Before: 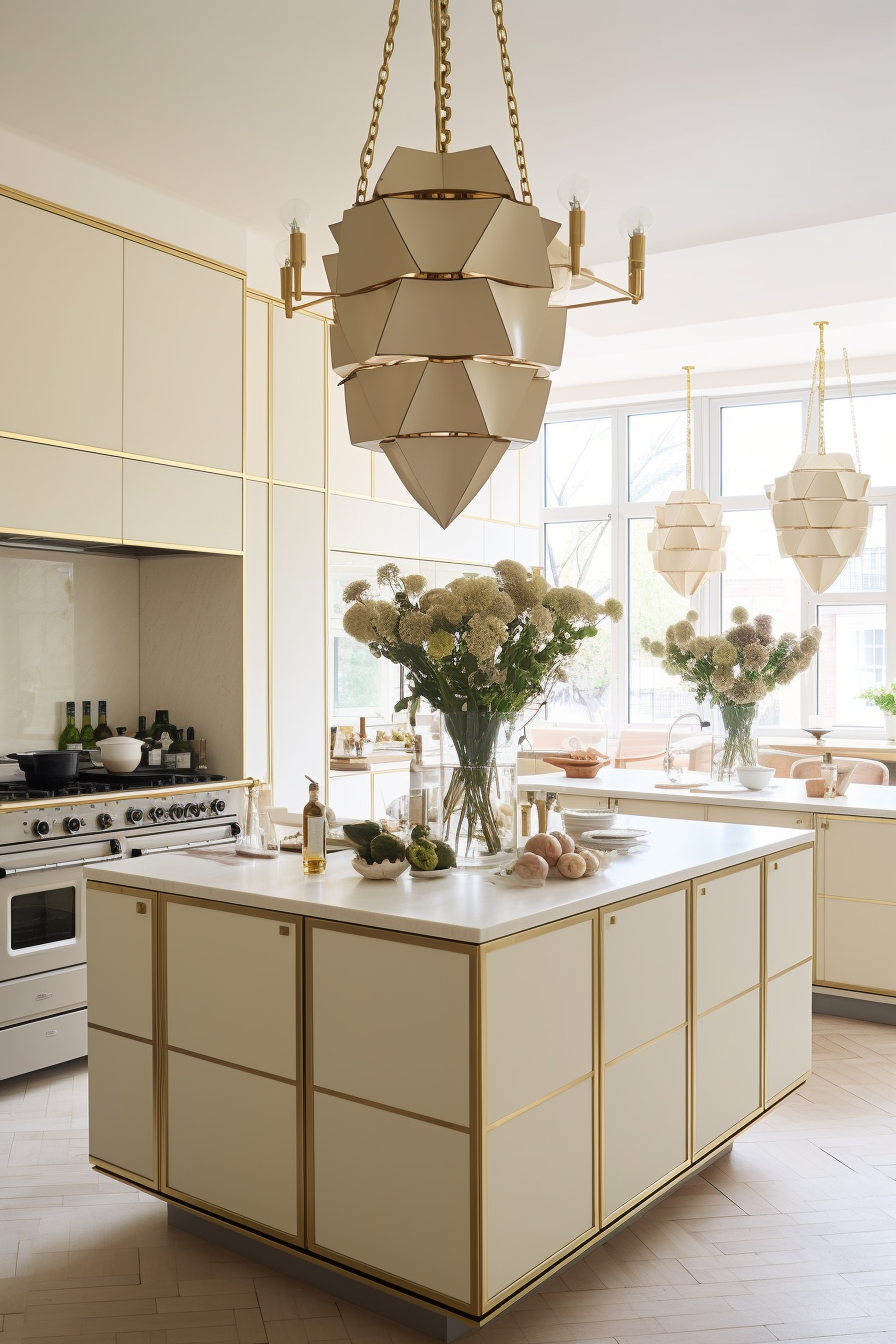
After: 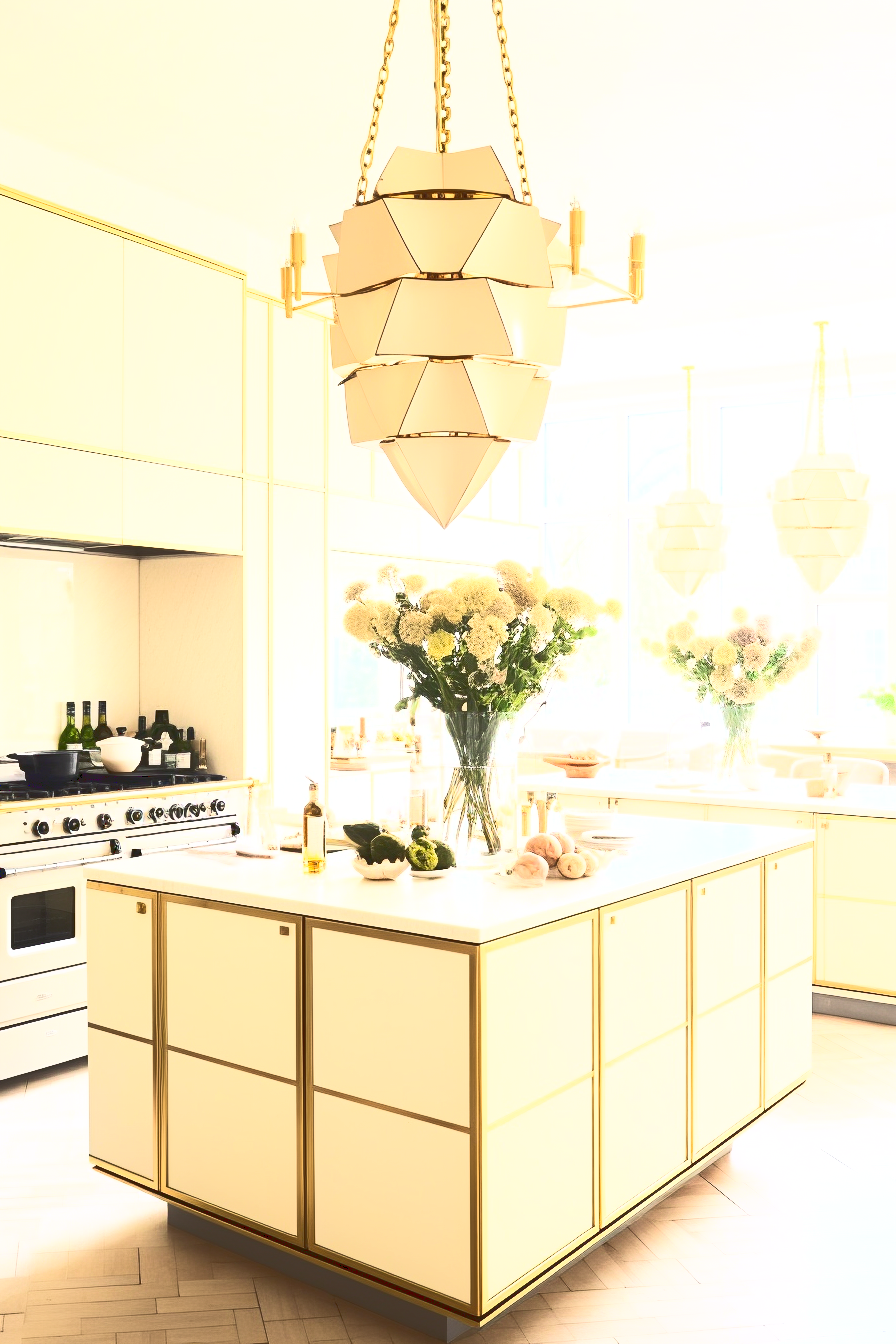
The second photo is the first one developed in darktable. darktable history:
tone equalizer: edges refinement/feathering 500, mask exposure compensation -1.57 EV, preserve details guided filter
color balance rgb: perceptual saturation grading › global saturation 2.22%, global vibrance 20%
base curve: curves: ch0 [(0, 0.015) (0.085, 0.116) (0.134, 0.298) (0.19, 0.545) (0.296, 0.764) (0.599, 0.982) (1, 1)]
exposure: black level correction 0.001, exposure 0.677 EV, compensate exposure bias true, compensate highlight preservation false
